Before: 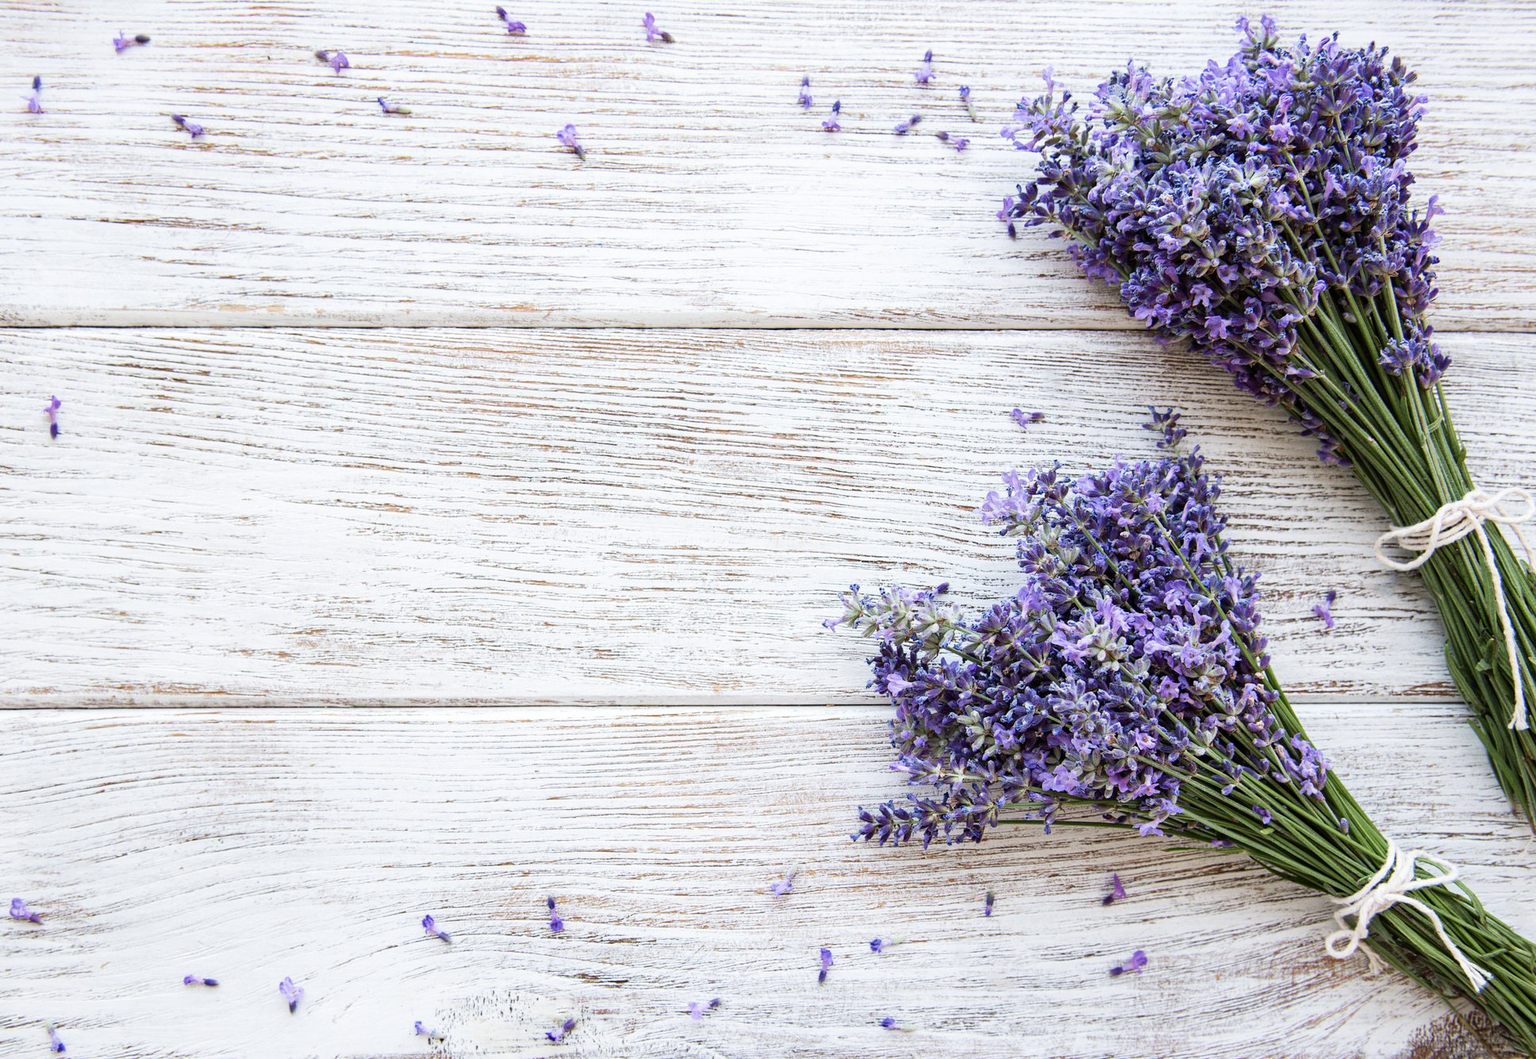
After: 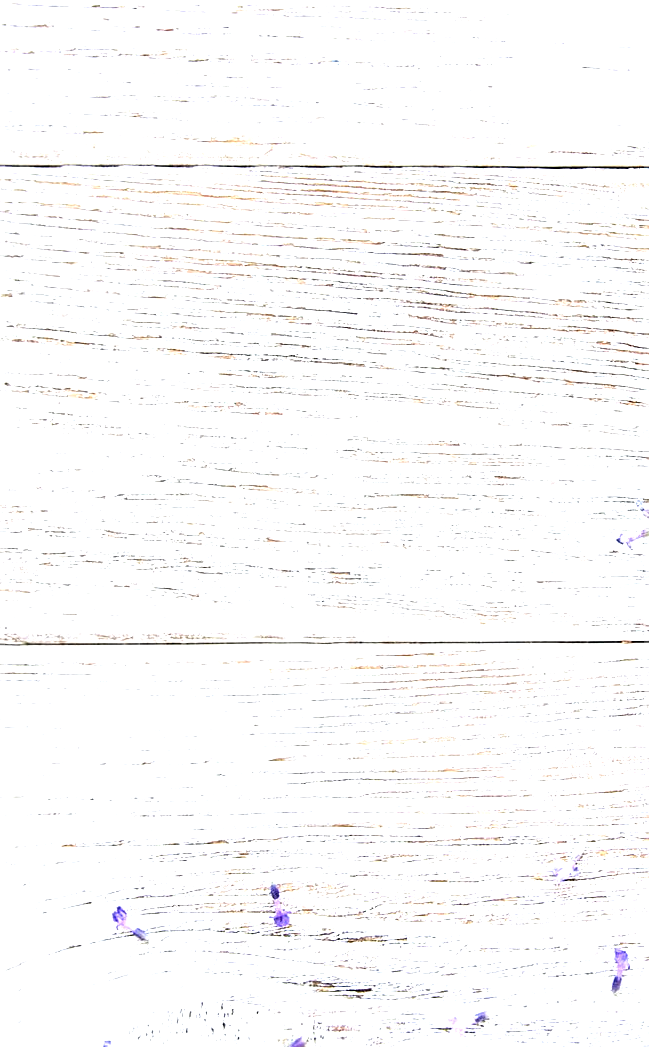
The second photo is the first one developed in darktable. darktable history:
crop and rotate: left 21.77%, top 18.528%, right 44.676%, bottom 2.997%
sharpen: on, module defaults
exposure: black level correction 0.001, exposure 1.05 EV, compensate exposure bias true, compensate highlight preservation false
